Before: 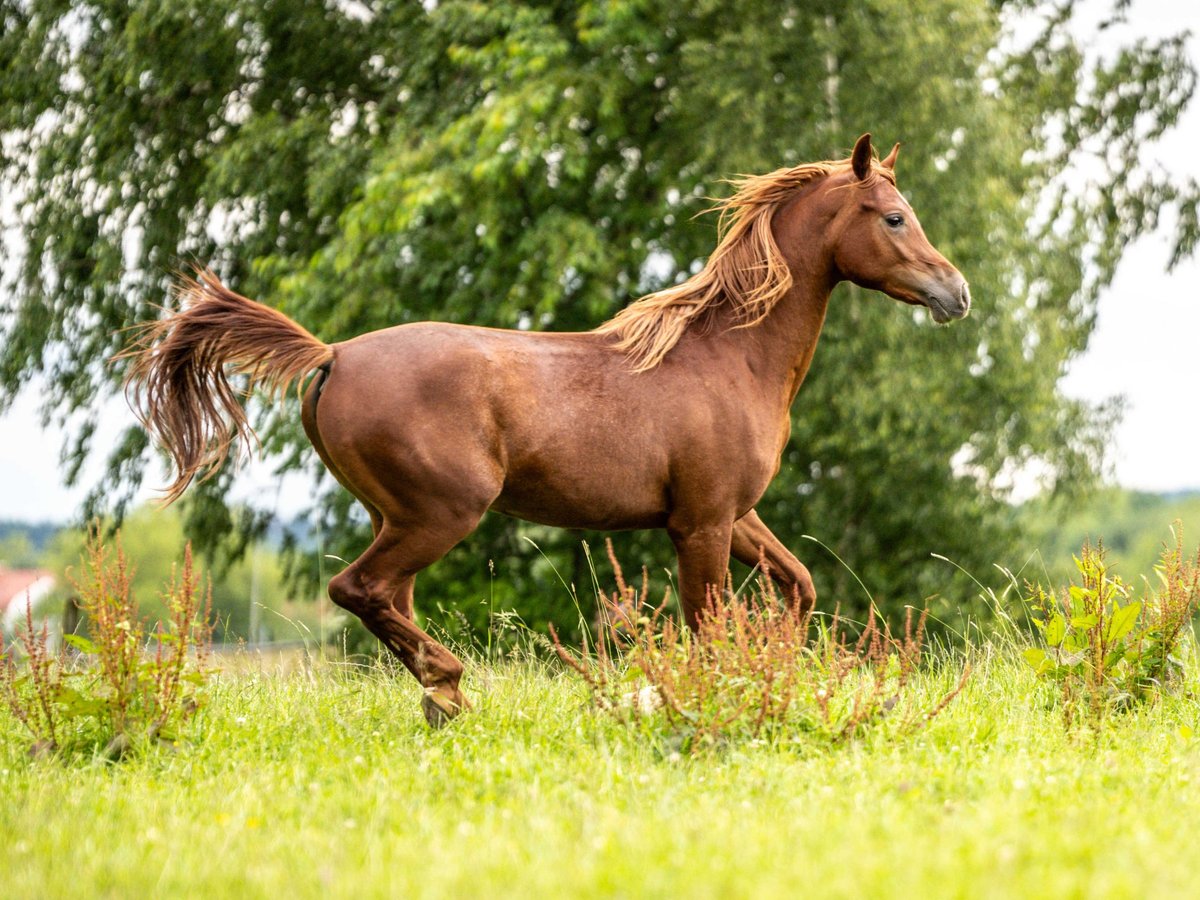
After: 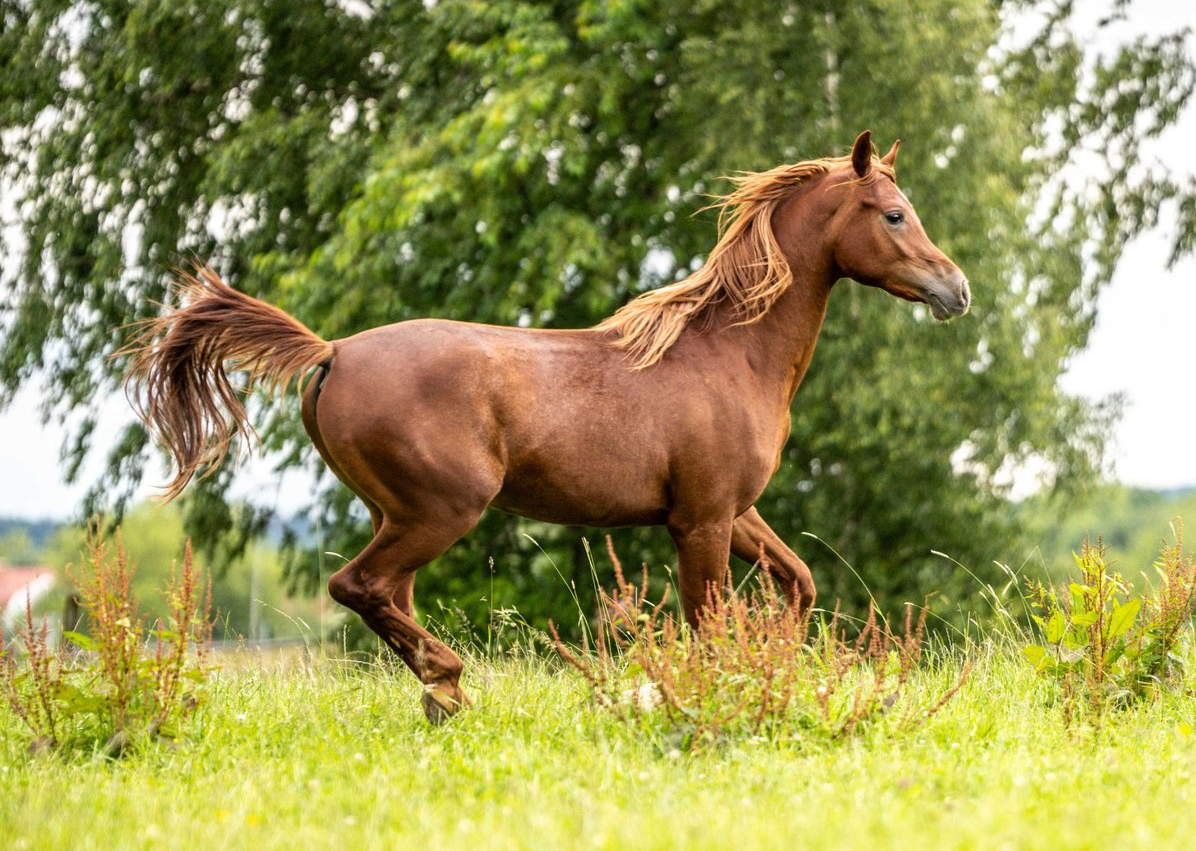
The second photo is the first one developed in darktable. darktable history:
crop: top 0.34%, right 0.255%, bottom 5.045%
